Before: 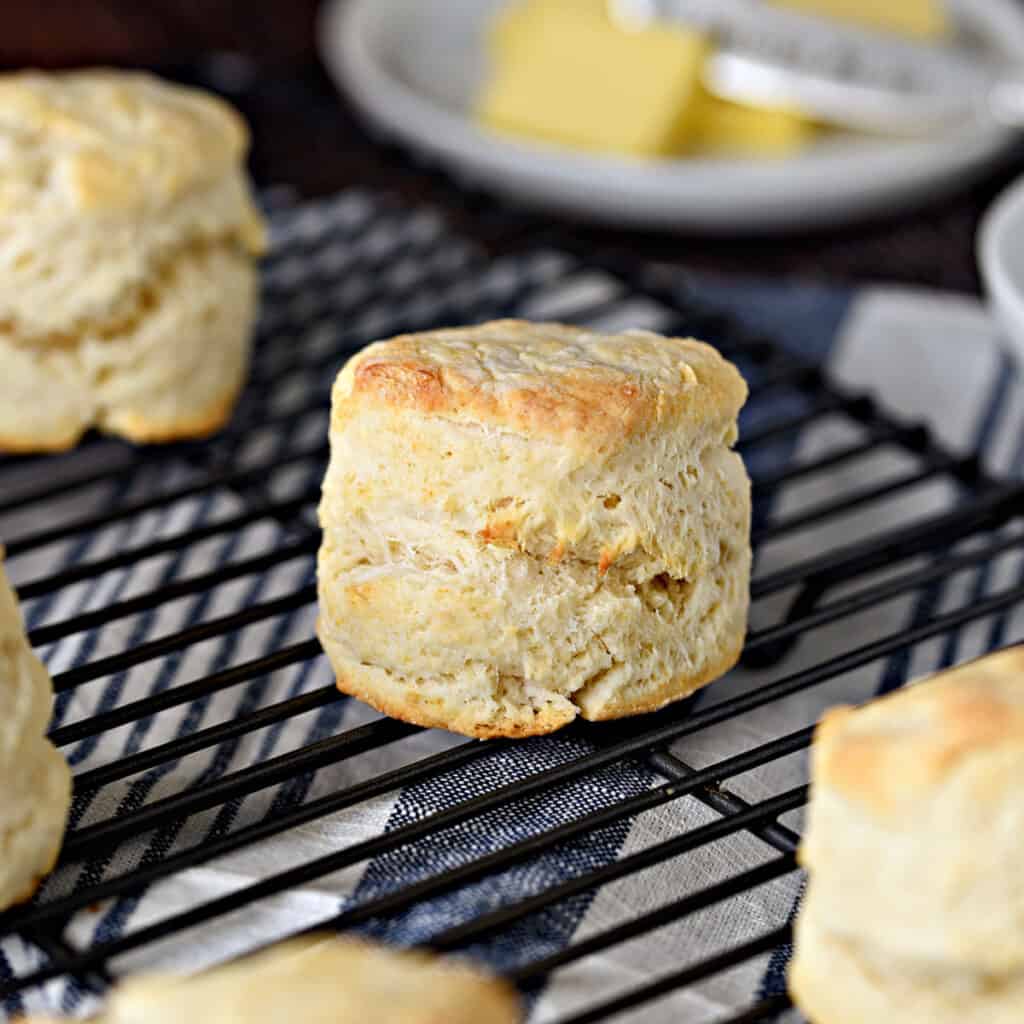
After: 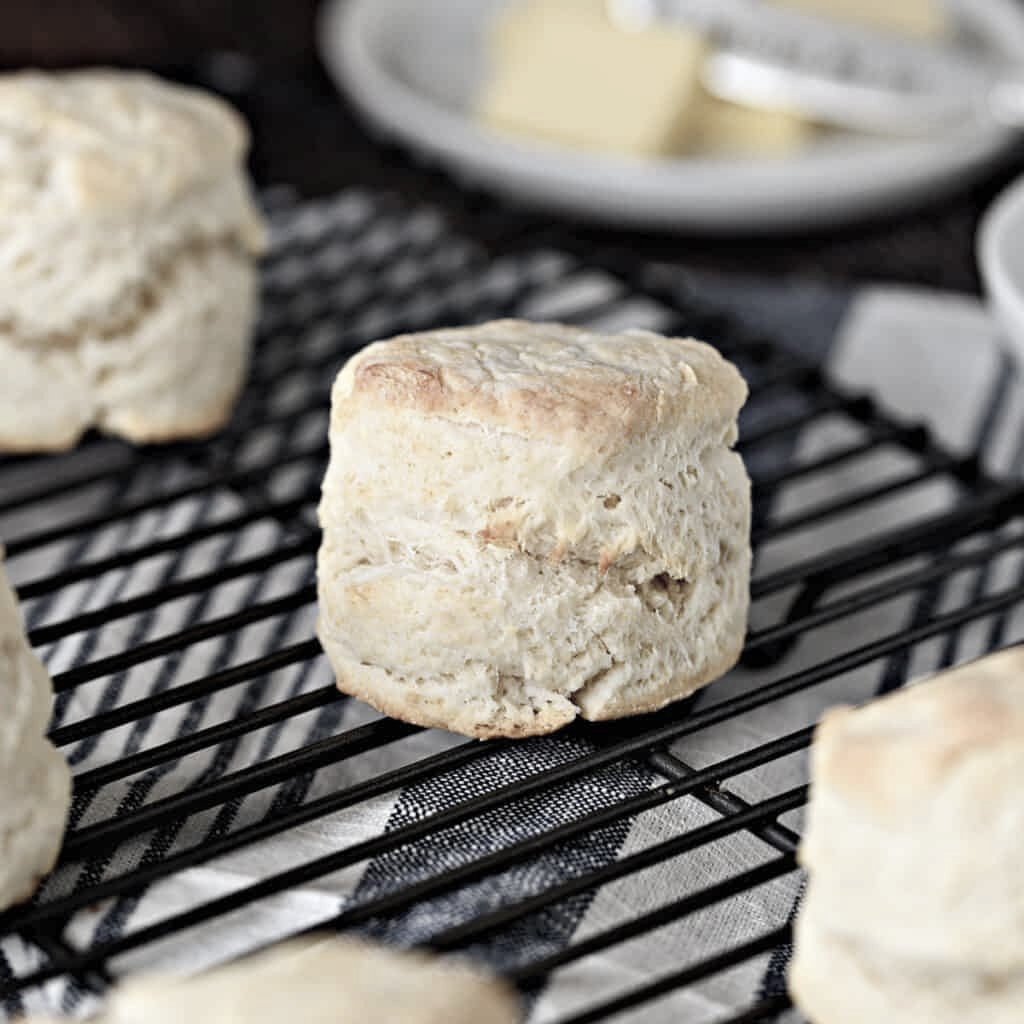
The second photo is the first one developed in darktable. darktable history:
contrast brightness saturation: contrast 0.074, brightness 0.072, saturation 0.176
color correction: highlights b* -0.005, saturation 0.323
